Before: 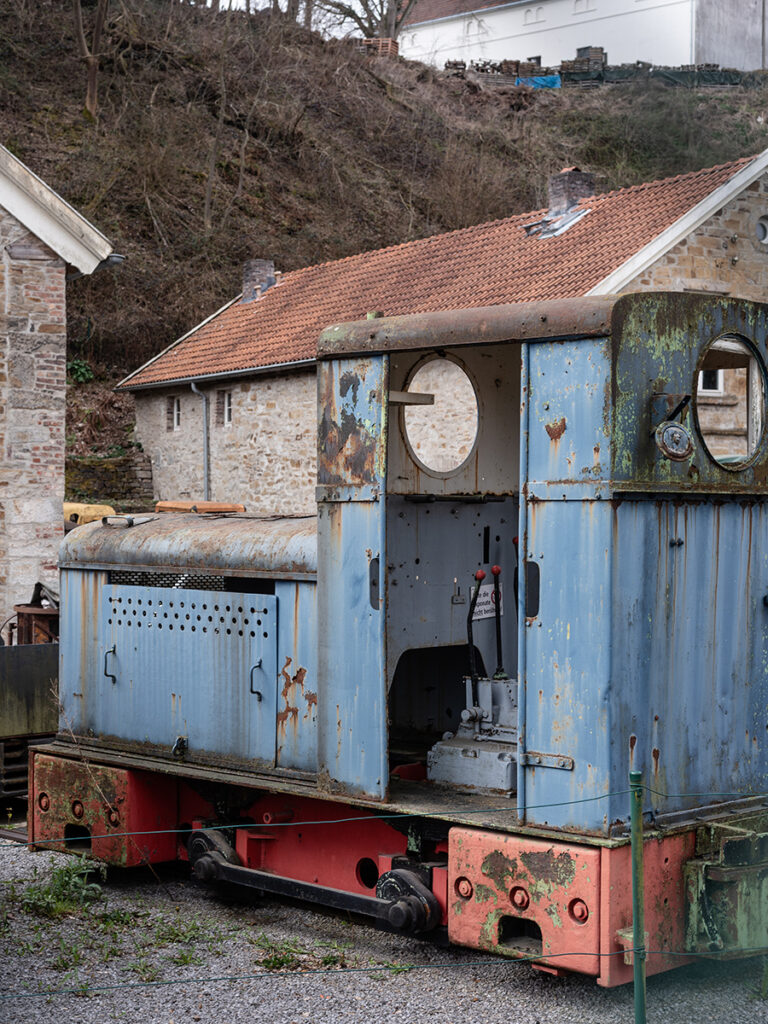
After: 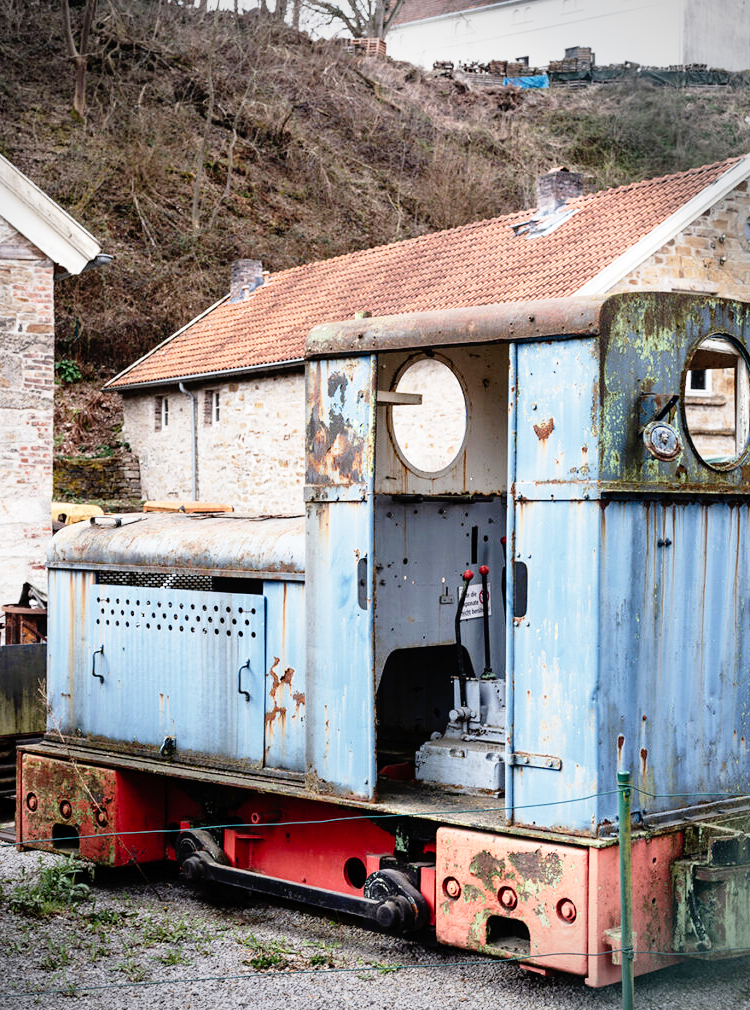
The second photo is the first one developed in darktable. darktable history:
vignetting: unbound false
crop and rotate: left 1.577%, right 0.697%, bottom 1.281%
base curve: curves: ch0 [(0, 0) (0.012, 0.01) (0.073, 0.168) (0.31, 0.711) (0.645, 0.957) (1, 1)], preserve colors none
